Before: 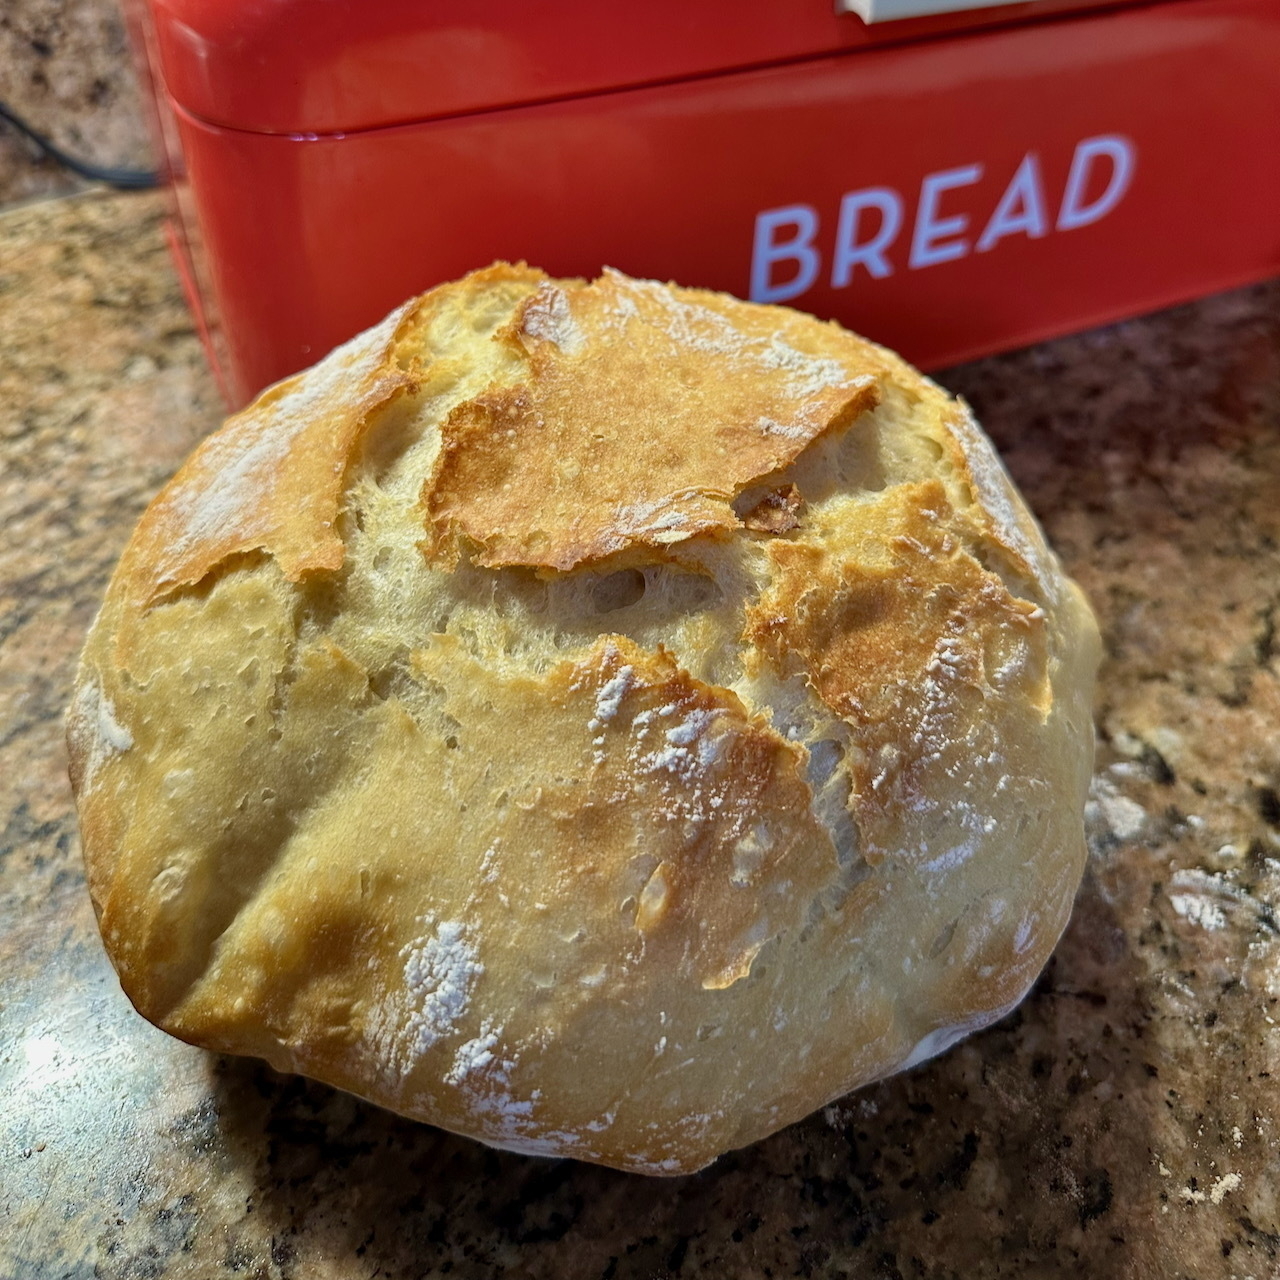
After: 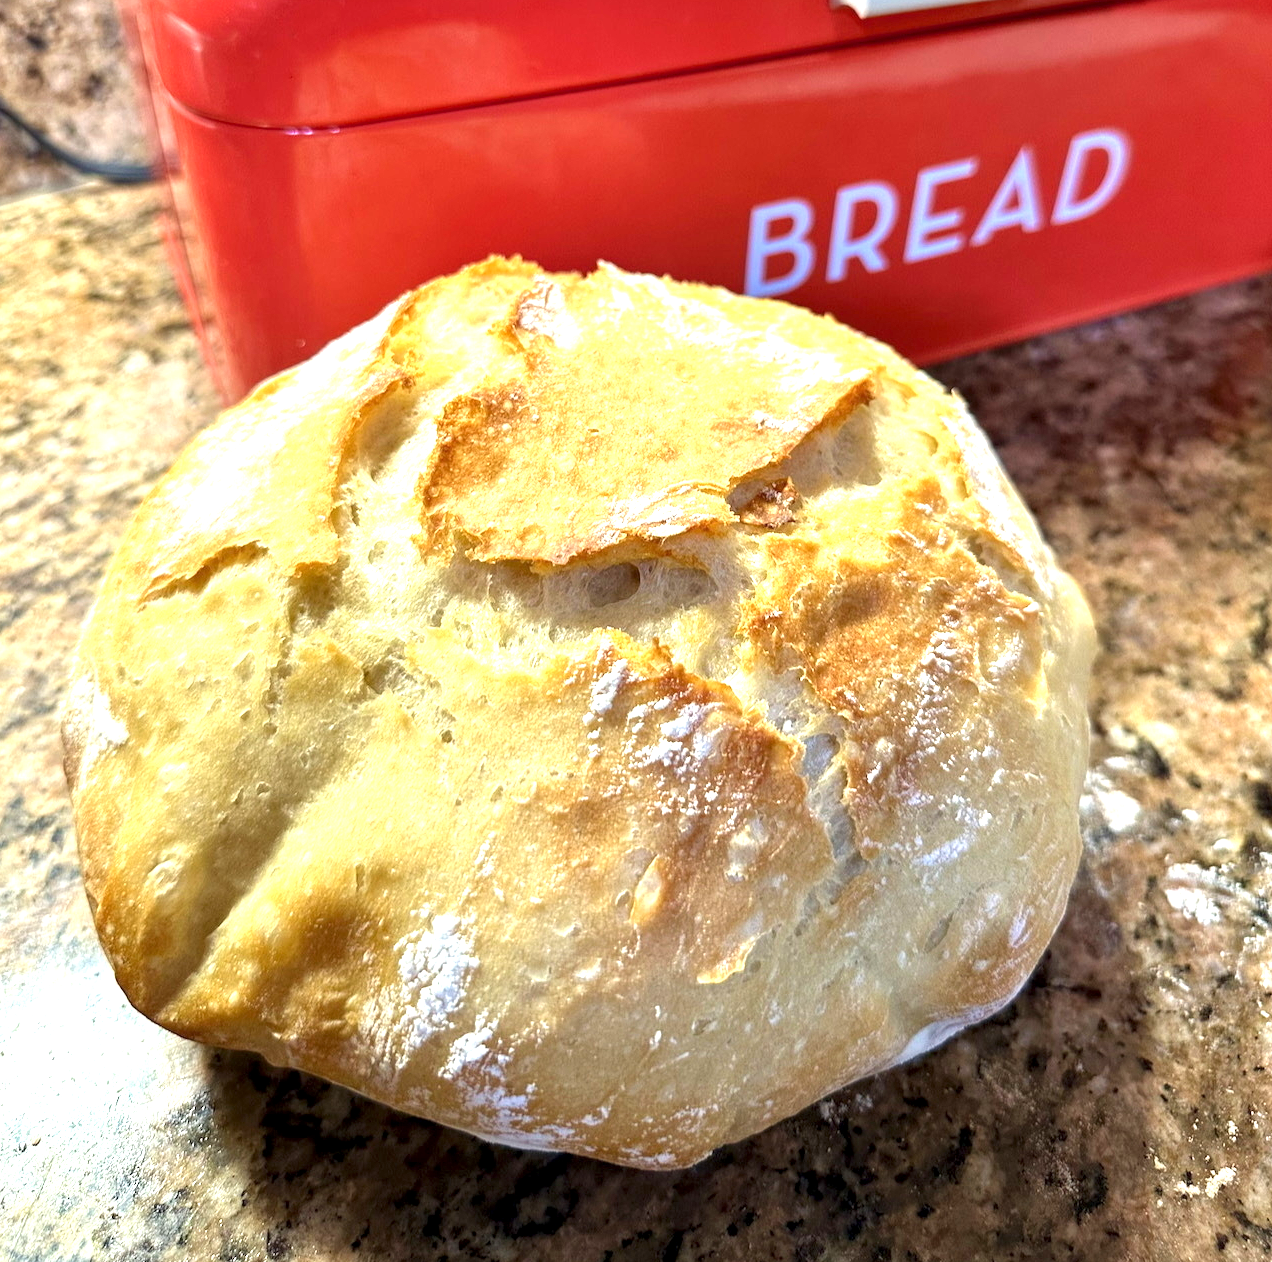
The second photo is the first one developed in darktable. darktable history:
crop: left 0.427%, top 0.541%, right 0.158%, bottom 0.809%
local contrast: highlights 102%, shadows 102%, detail 120%, midtone range 0.2
exposure: black level correction 0, exposure 1.277 EV, compensate exposure bias true, compensate highlight preservation false
